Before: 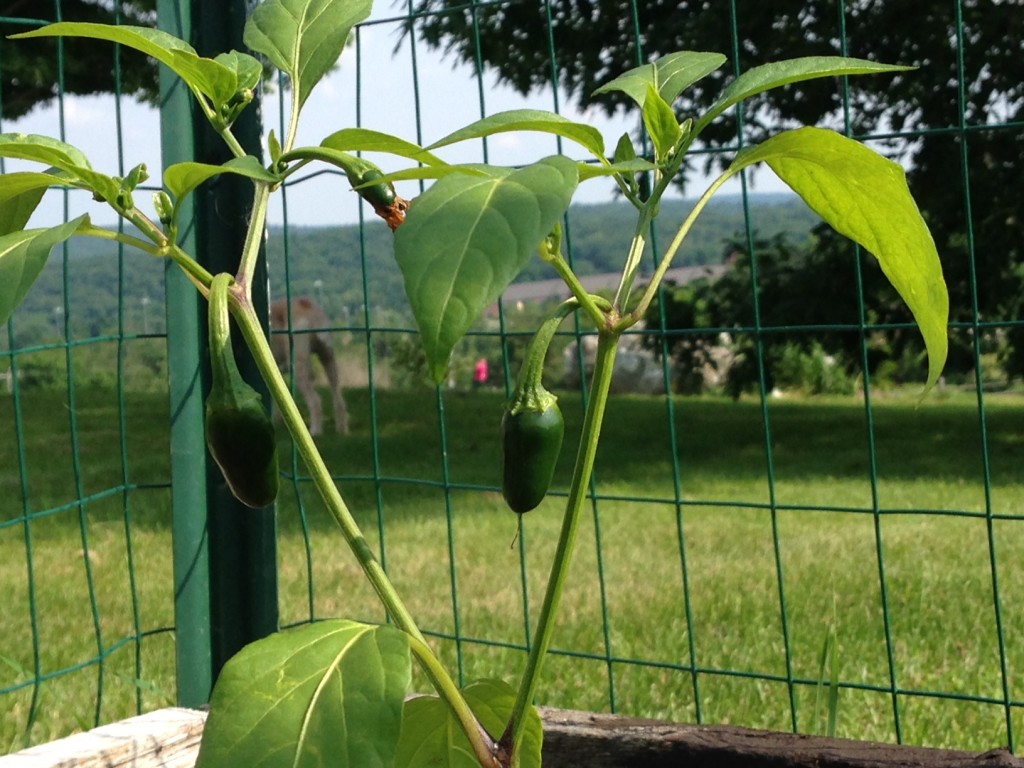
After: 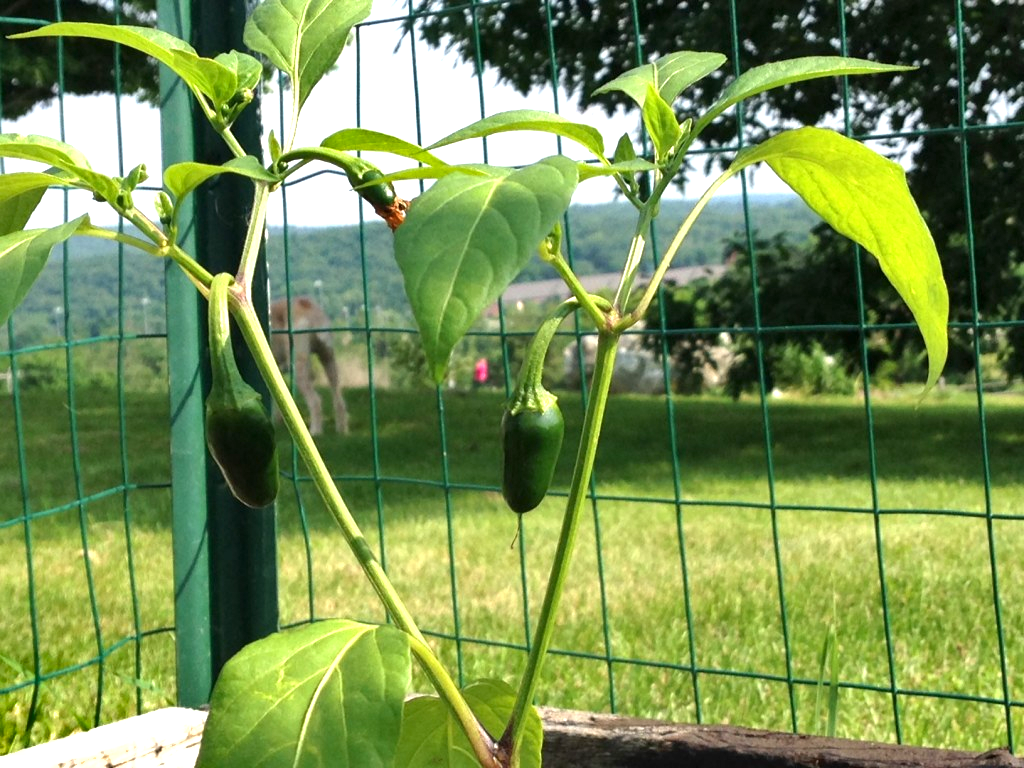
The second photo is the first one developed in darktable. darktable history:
exposure: black level correction 0.001, exposure 0.955 EV, compensate exposure bias true, compensate highlight preservation false
shadows and highlights: soften with gaussian
